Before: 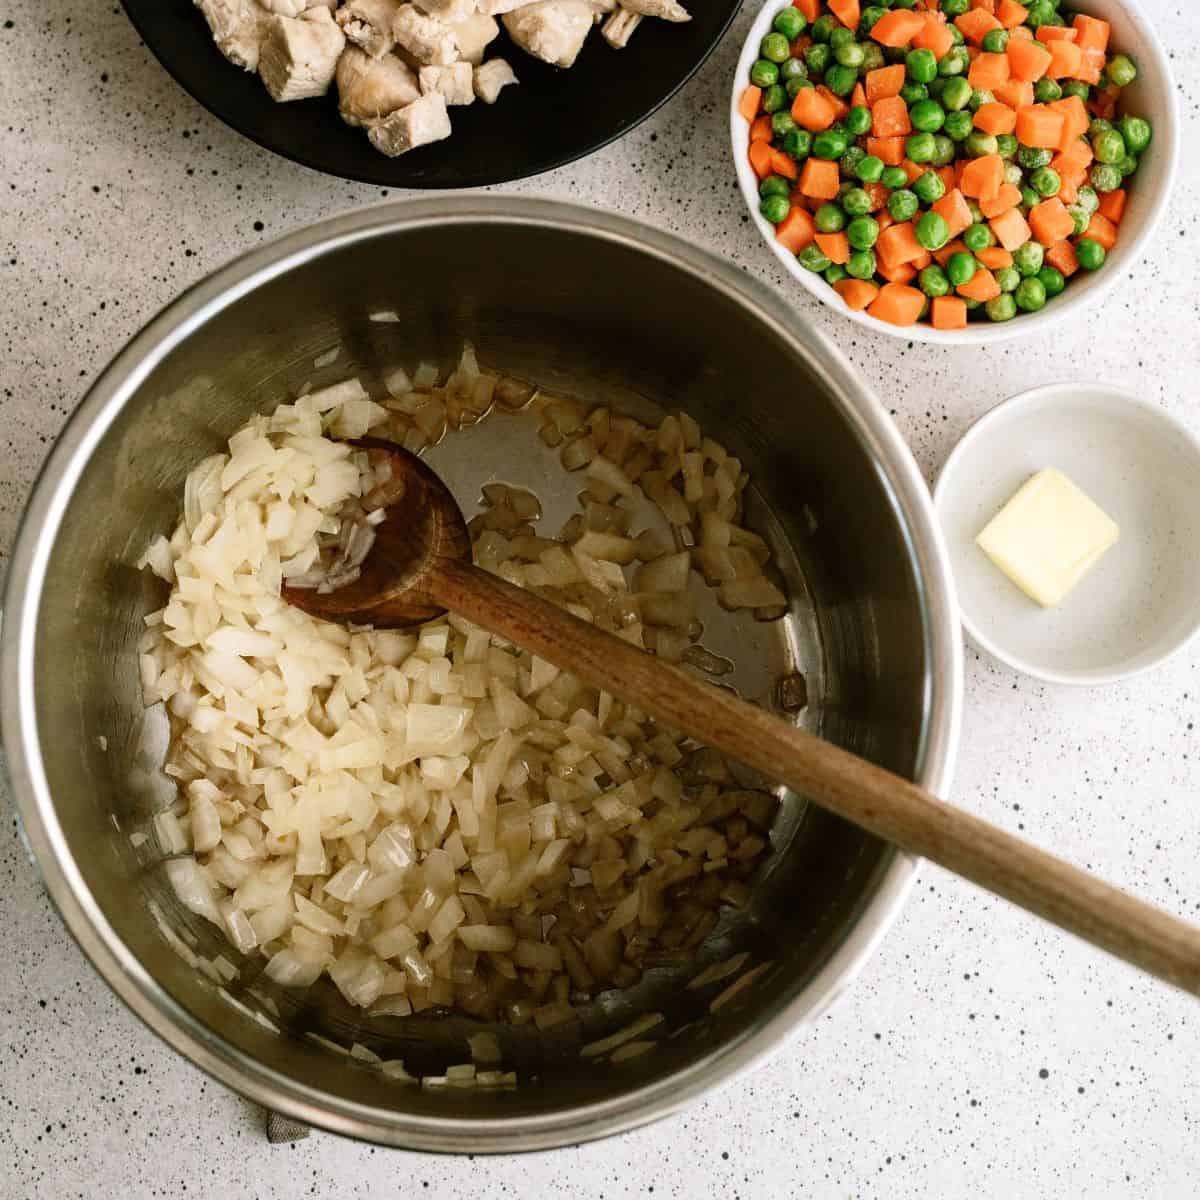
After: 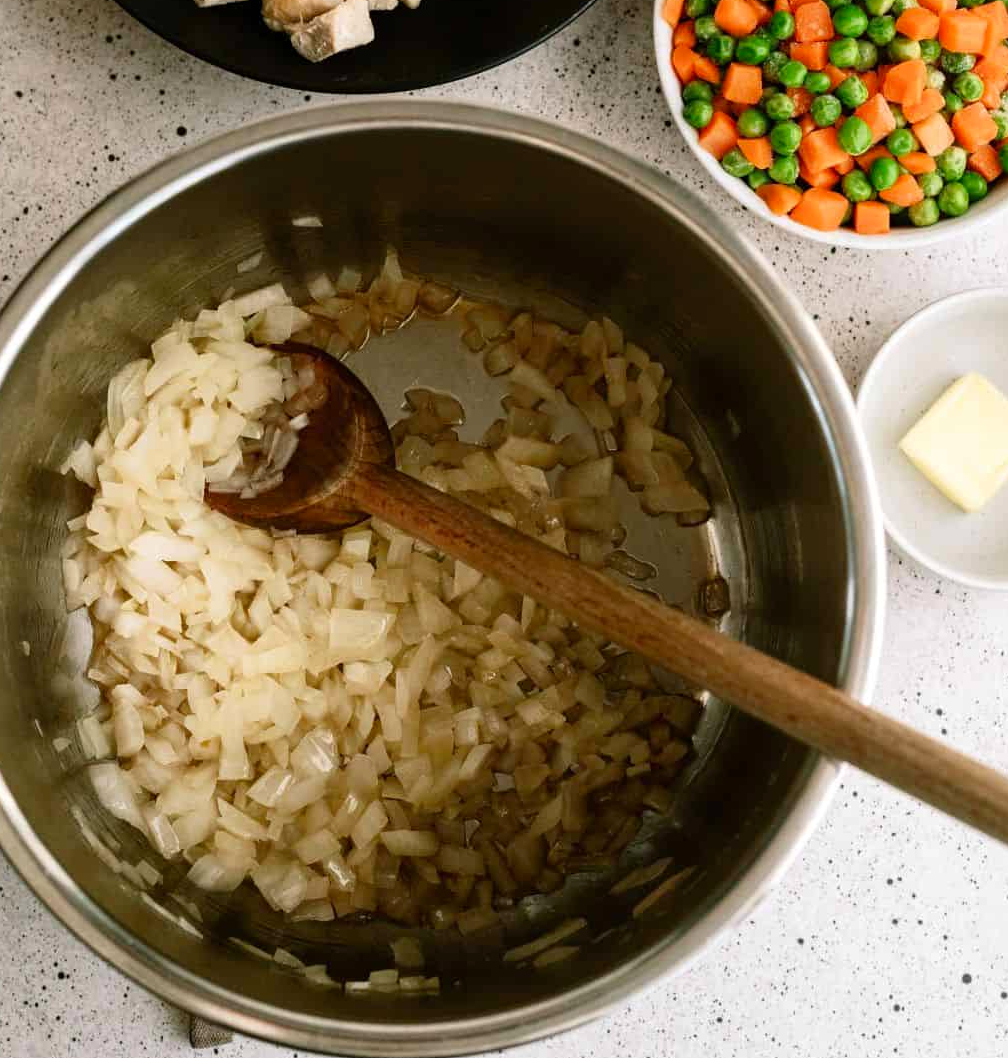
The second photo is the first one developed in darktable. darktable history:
contrast brightness saturation: saturation 0.097
crop: left 6.466%, top 7.948%, right 9.53%, bottom 3.817%
